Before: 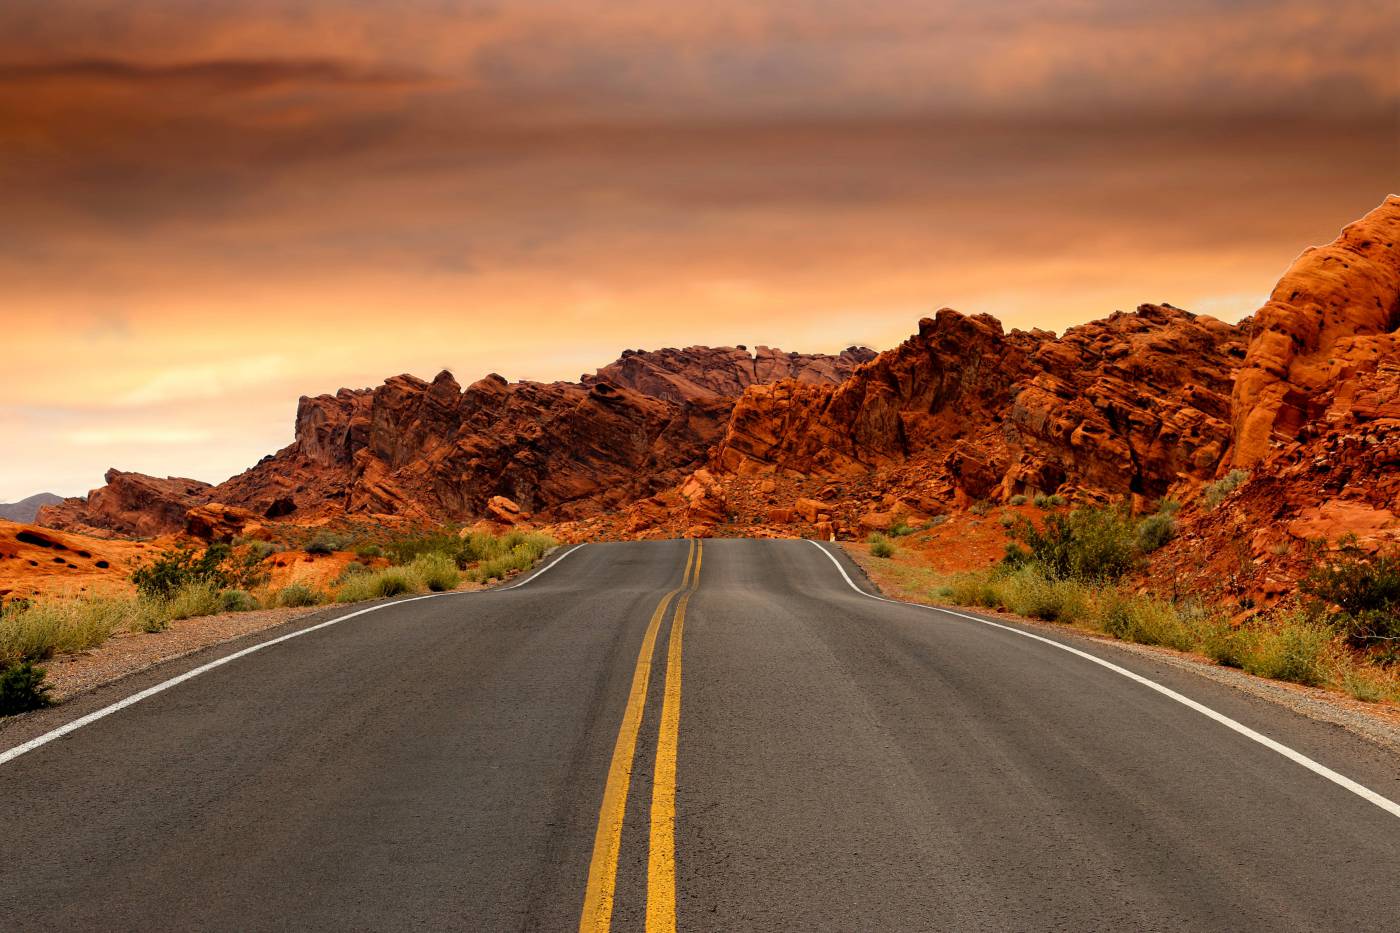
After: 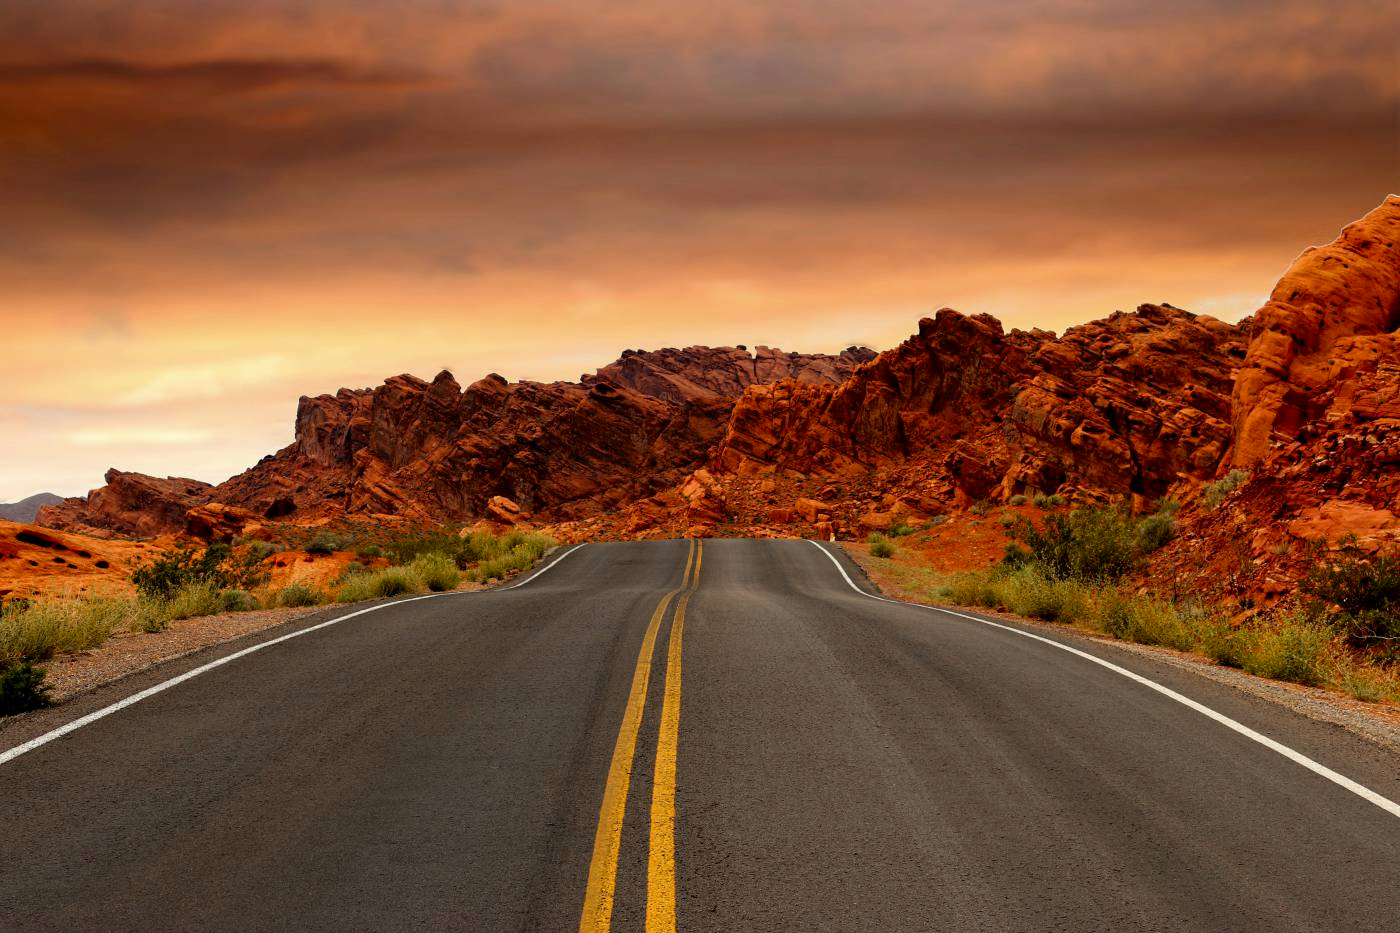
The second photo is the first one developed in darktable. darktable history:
contrast brightness saturation: brightness -0.088
